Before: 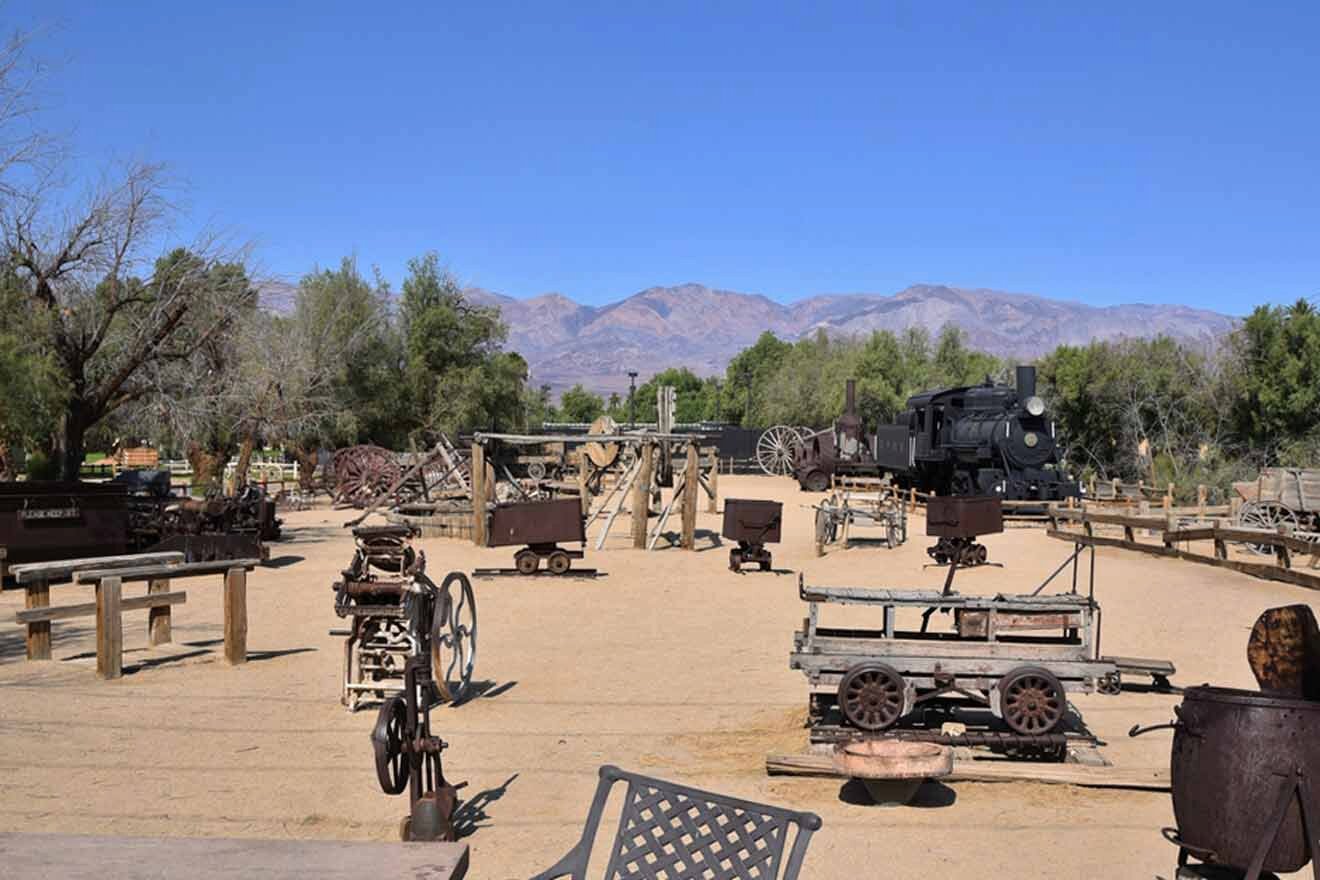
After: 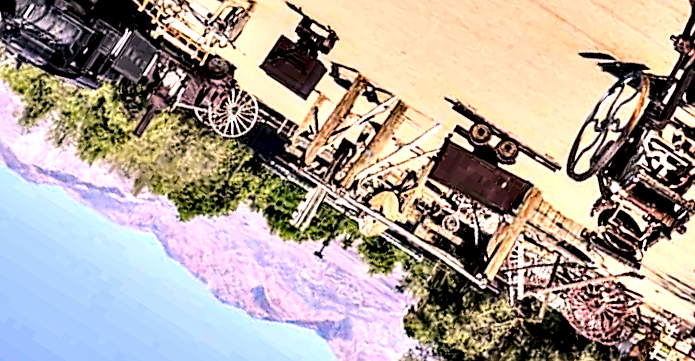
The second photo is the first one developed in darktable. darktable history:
contrast brightness saturation: contrast 0.073, brightness 0.083, saturation 0.177
contrast equalizer: octaves 7, y [[0.6 ×6], [0.55 ×6], [0 ×6], [0 ×6], [0 ×6]]
local contrast: highlights 80%, shadows 58%, detail 175%, midtone range 0.608
sharpen: on, module defaults
crop and rotate: angle 148.29°, left 9.13%, top 15.557%, right 4.549%, bottom 17.123%
color correction: highlights a* 12.39, highlights b* 5.44
base curve: curves: ch0 [(0, 0) (0.028, 0.03) (0.121, 0.232) (0.46, 0.748) (0.859, 0.968) (1, 1)]
